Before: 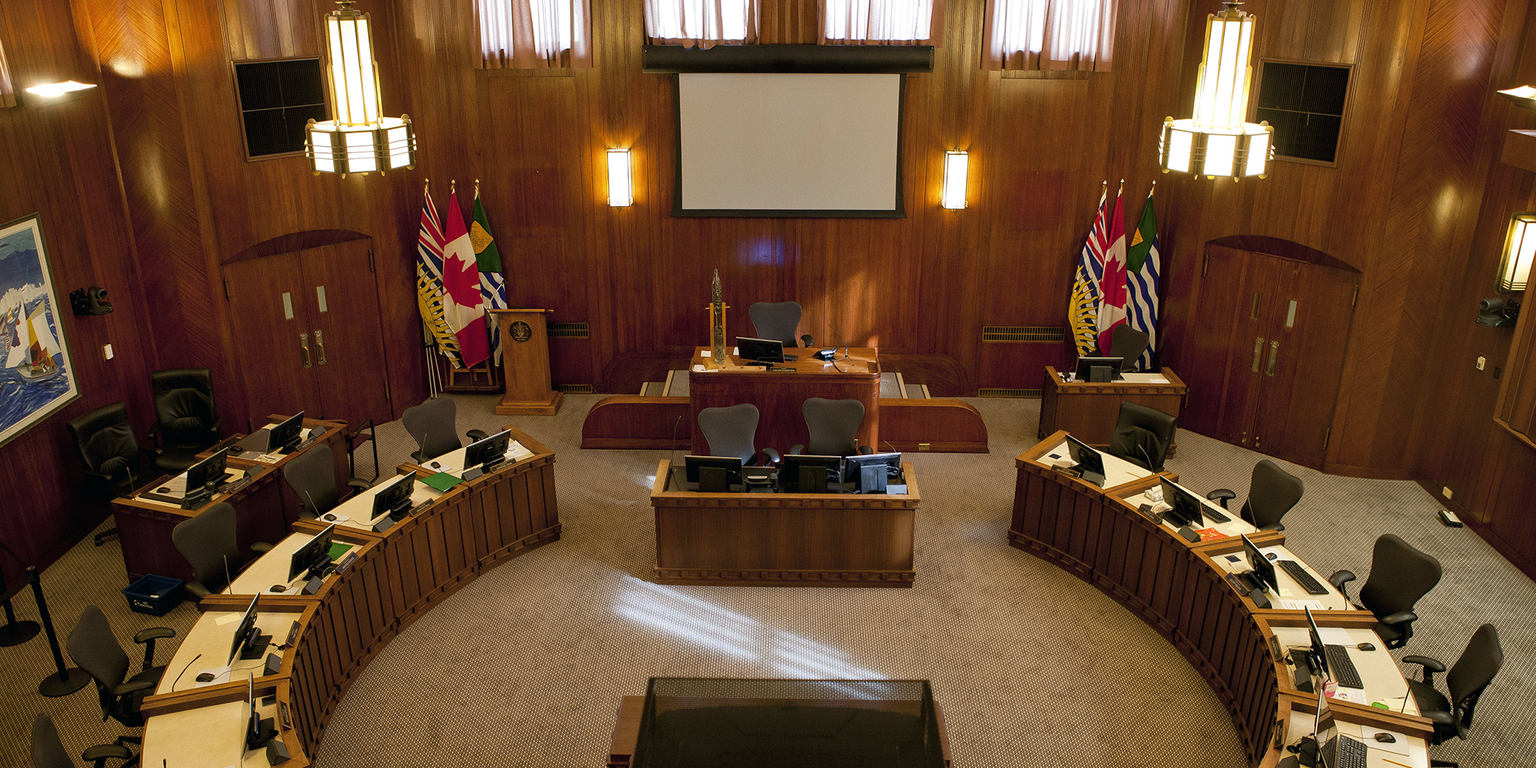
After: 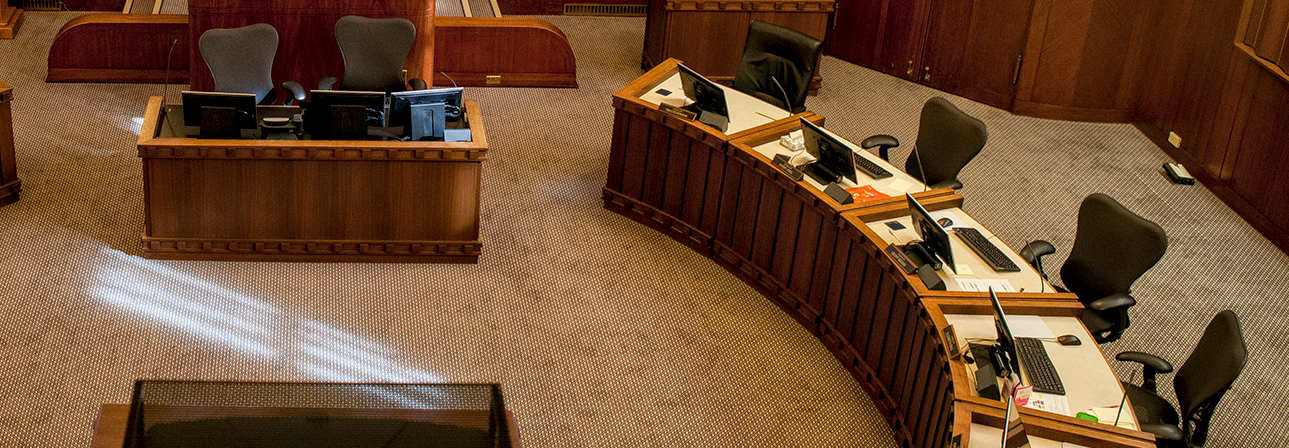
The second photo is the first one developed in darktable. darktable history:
local contrast: detail 130%
crop and rotate: left 35.509%, top 50.238%, bottom 4.934%
